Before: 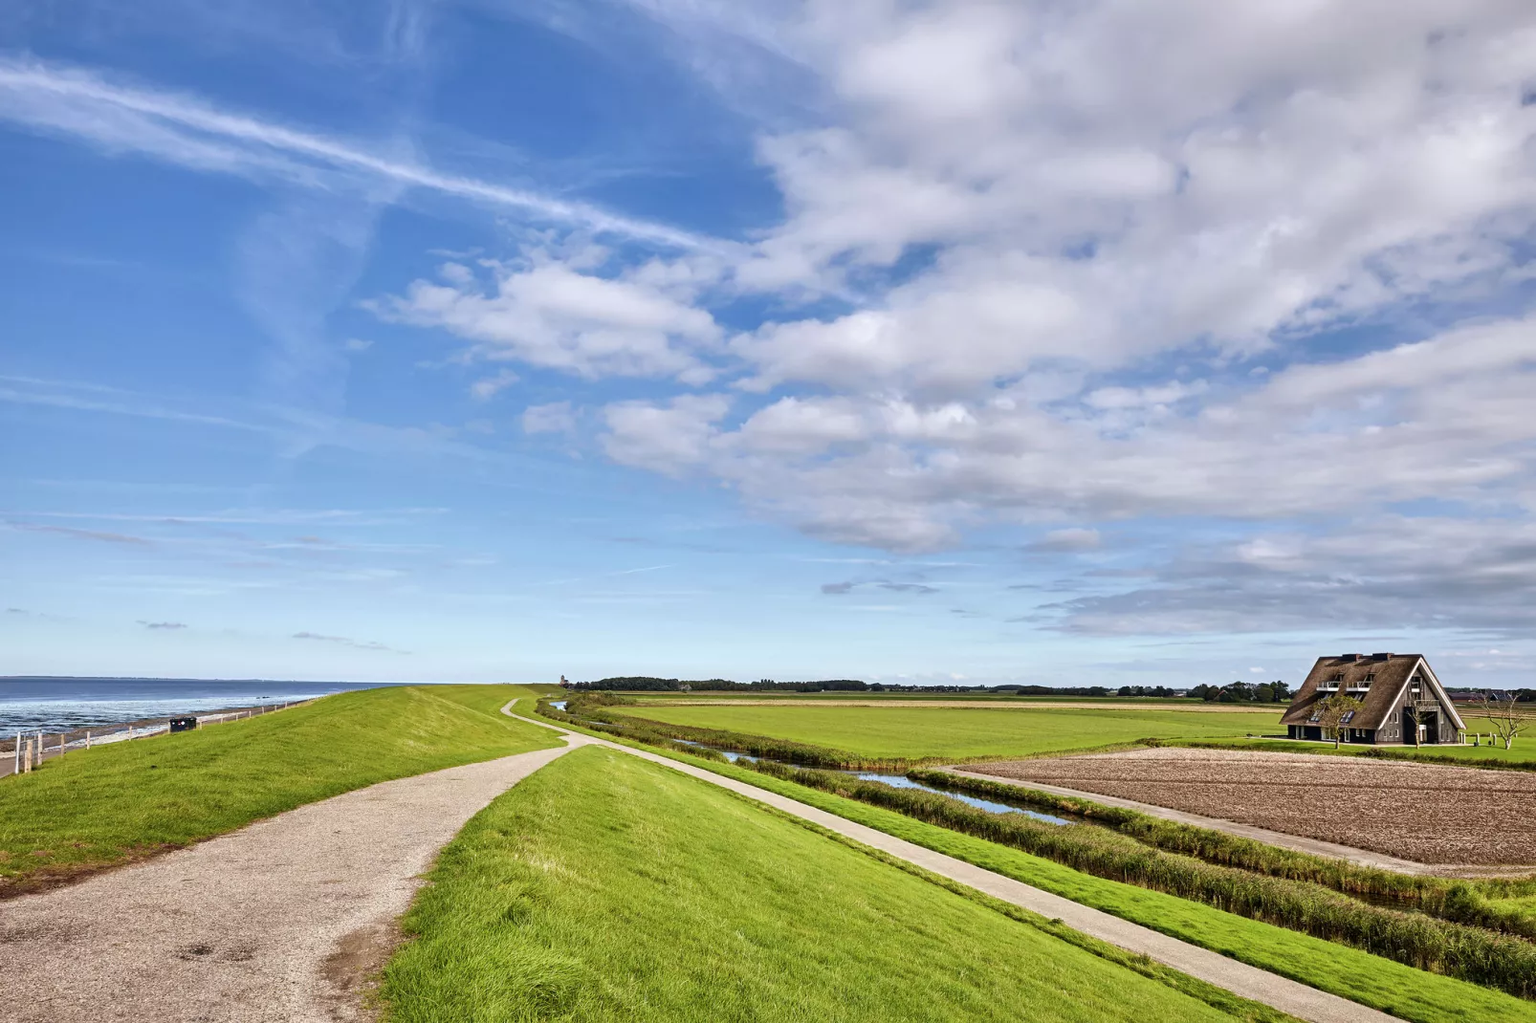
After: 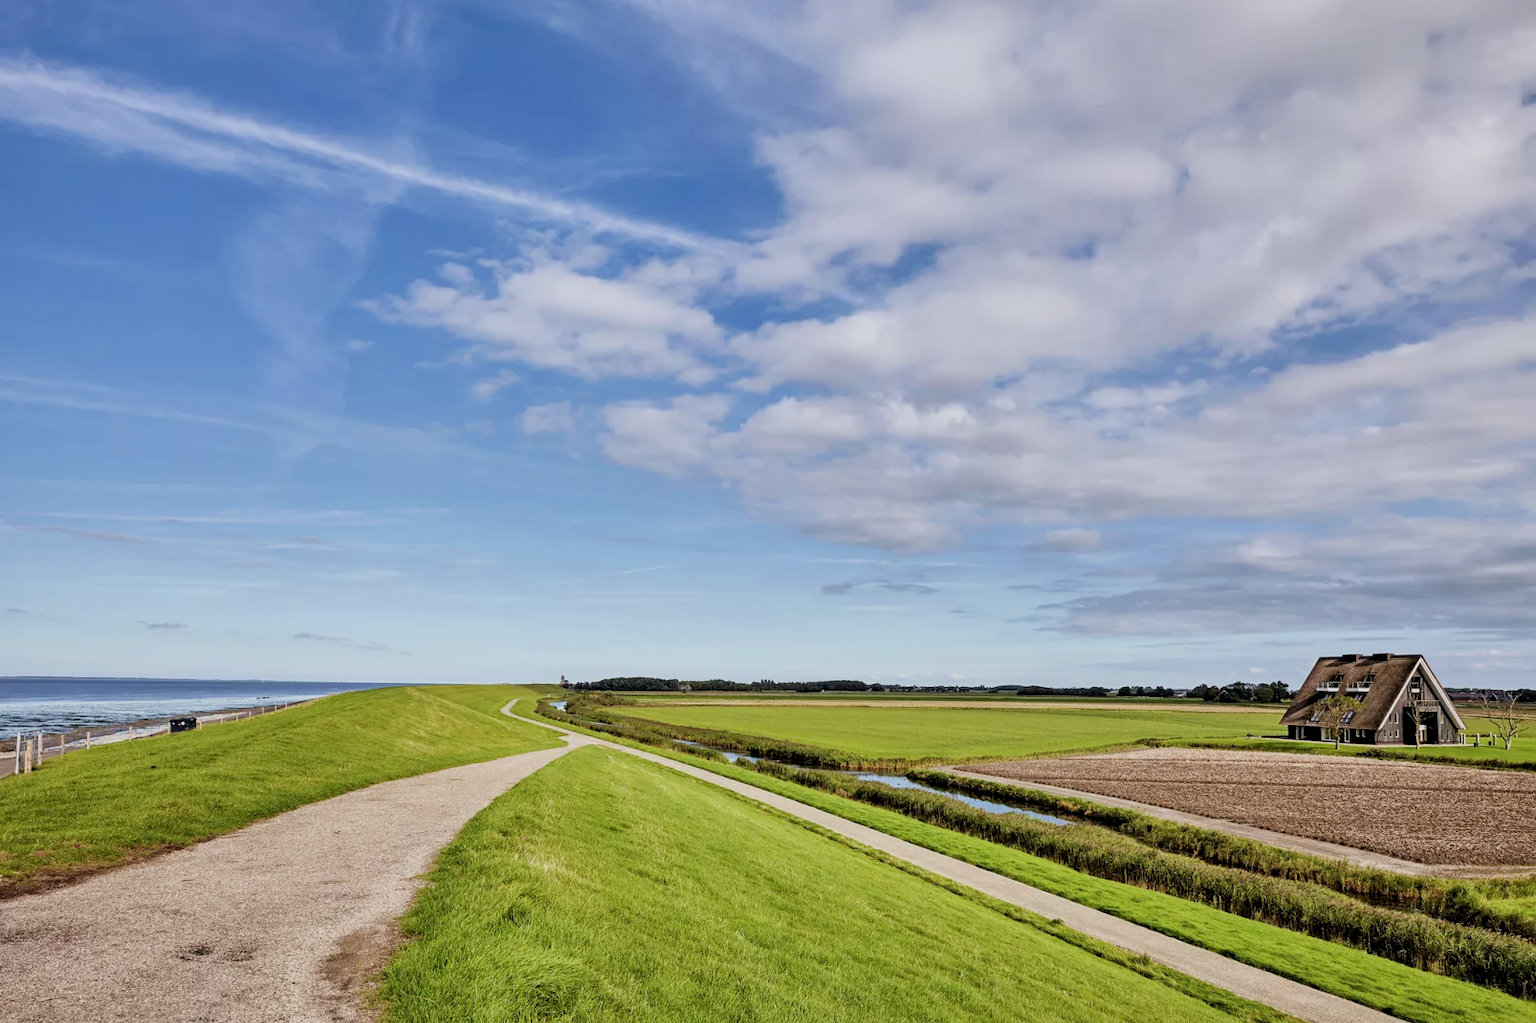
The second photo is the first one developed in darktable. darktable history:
local contrast: highlights 102%, shadows 101%, detail 119%, midtone range 0.2
filmic rgb: middle gray luminance 18.36%, black relative exposure -9.03 EV, white relative exposure 3.7 EV, threshold 2.98 EV, target black luminance 0%, hardness 4.88, latitude 67.57%, contrast 0.956, highlights saturation mix 20.02%, shadows ↔ highlights balance 20.95%, add noise in highlights 0.001, color science v3 (2019), use custom middle-gray values true, contrast in highlights soft, enable highlight reconstruction true
